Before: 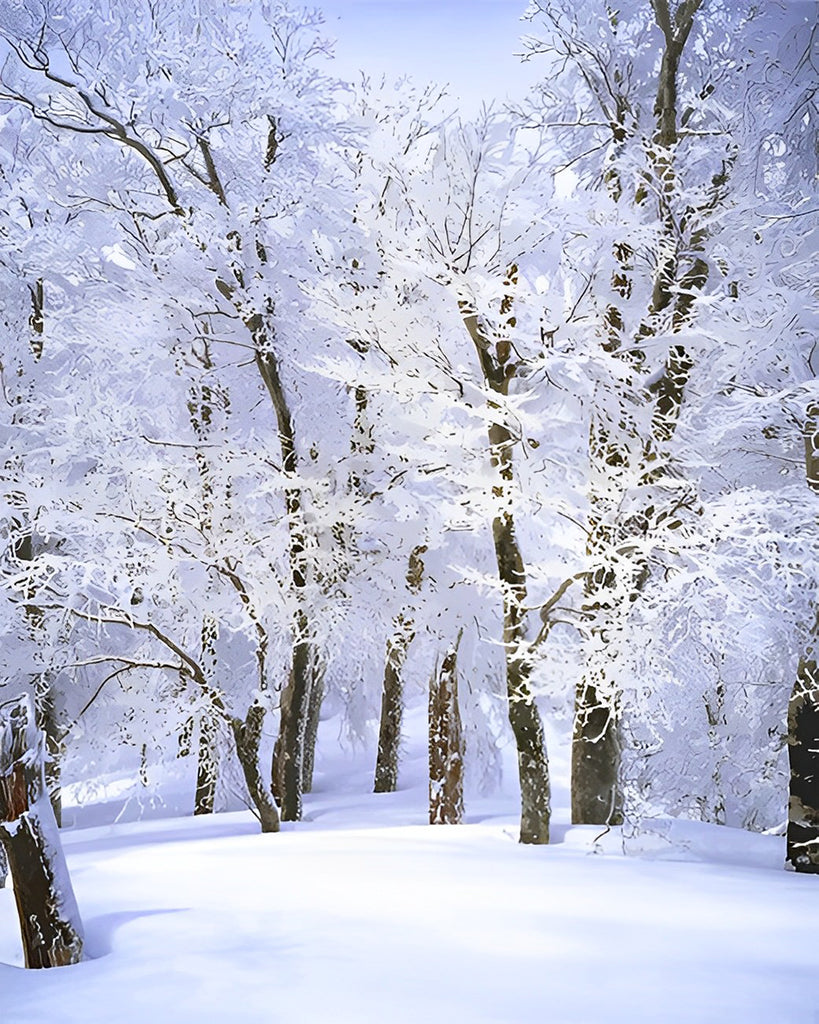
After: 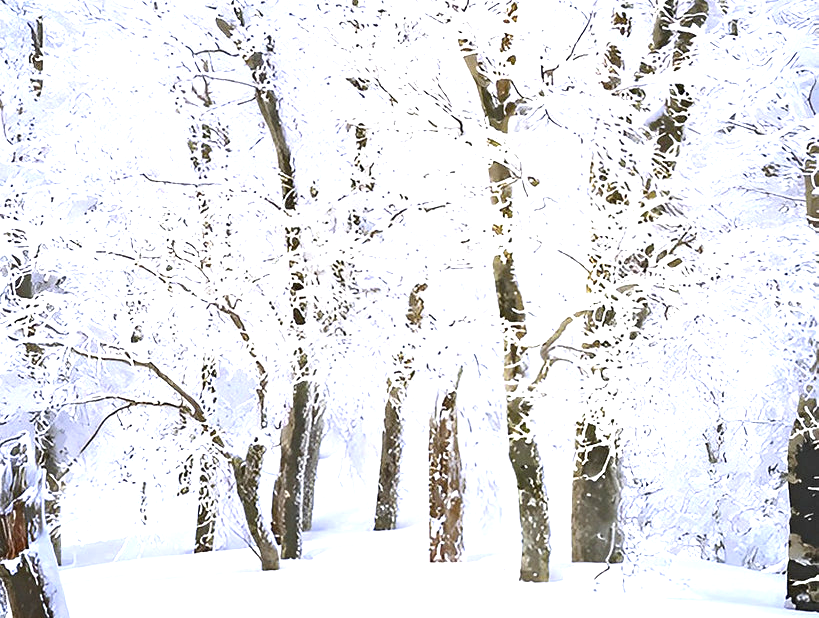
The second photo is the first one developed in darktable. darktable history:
crop and rotate: top 25.674%, bottom 13.968%
color zones: curves: ch0 [(0.068, 0.464) (0.25, 0.5) (0.48, 0.508) (0.75, 0.536) (0.886, 0.476) (0.967, 0.456)]; ch1 [(0.066, 0.456) (0.25, 0.5) (0.616, 0.508) (0.746, 0.56) (0.934, 0.444)]
exposure: exposure 1.072 EV, compensate highlight preservation false
